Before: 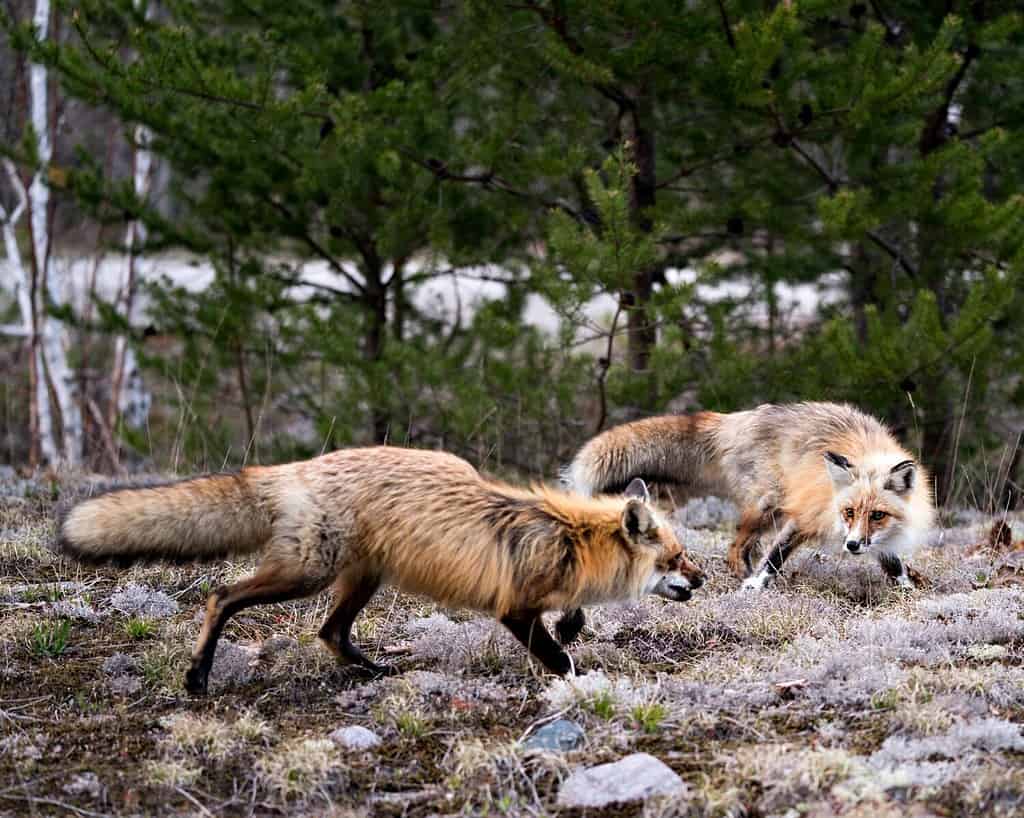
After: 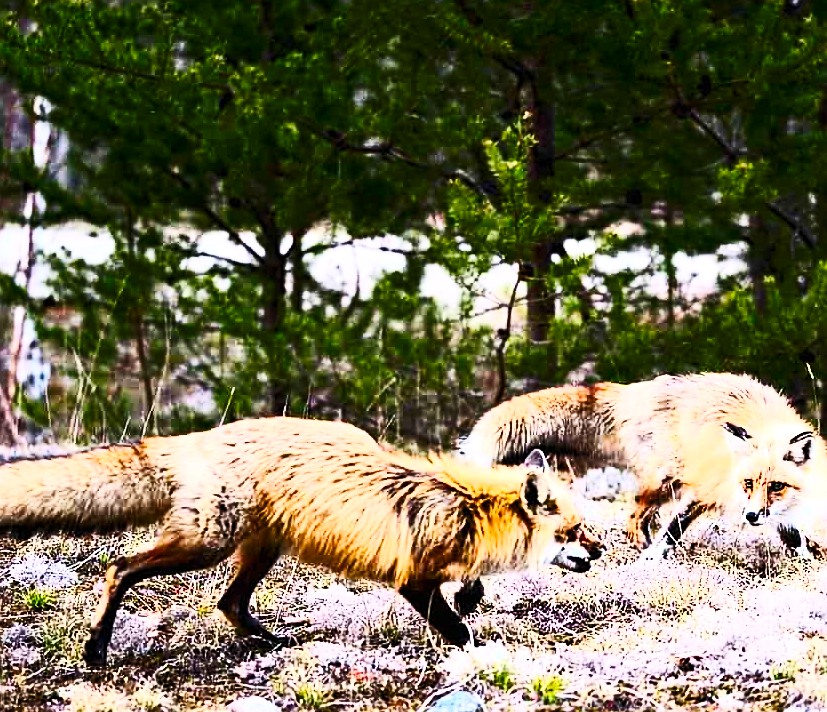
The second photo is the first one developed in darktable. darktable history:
contrast brightness saturation: contrast 0.631, brightness 0.358, saturation 0.137
crop: left 9.955%, top 3.635%, right 9.258%, bottom 9.239%
sharpen: on, module defaults
tone curve: curves: ch0 [(0, 0) (0.227, 0.17) (0.766, 0.774) (1, 1)]; ch1 [(0, 0) (0.114, 0.127) (0.437, 0.452) (0.498, 0.495) (0.579, 0.576) (1, 1)]; ch2 [(0, 0) (0.233, 0.259) (0.493, 0.492) (0.568, 0.579) (1, 1)], preserve colors none
color balance rgb: linear chroma grading › global chroma 14.968%, perceptual saturation grading › global saturation 13.547%, perceptual saturation grading › highlights -25.213%, perceptual saturation grading › shadows 29.341%, perceptual brilliance grading › global brilliance 10.141%, perceptual brilliance grading › shadows 15.503%, global vibrance 9.504%
